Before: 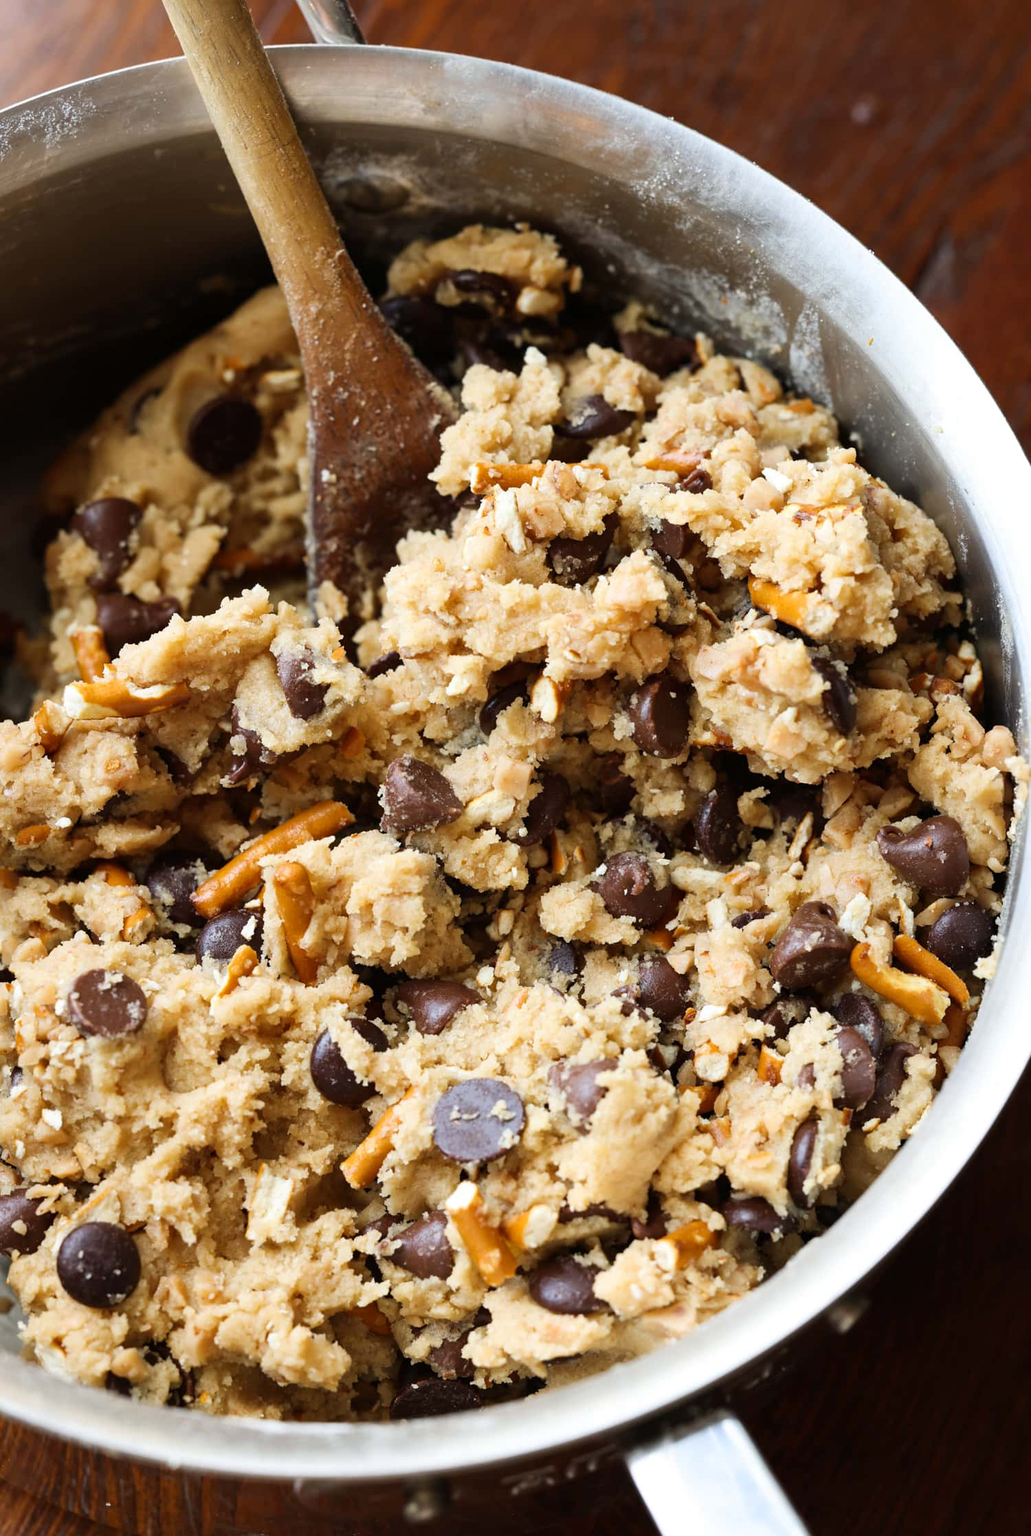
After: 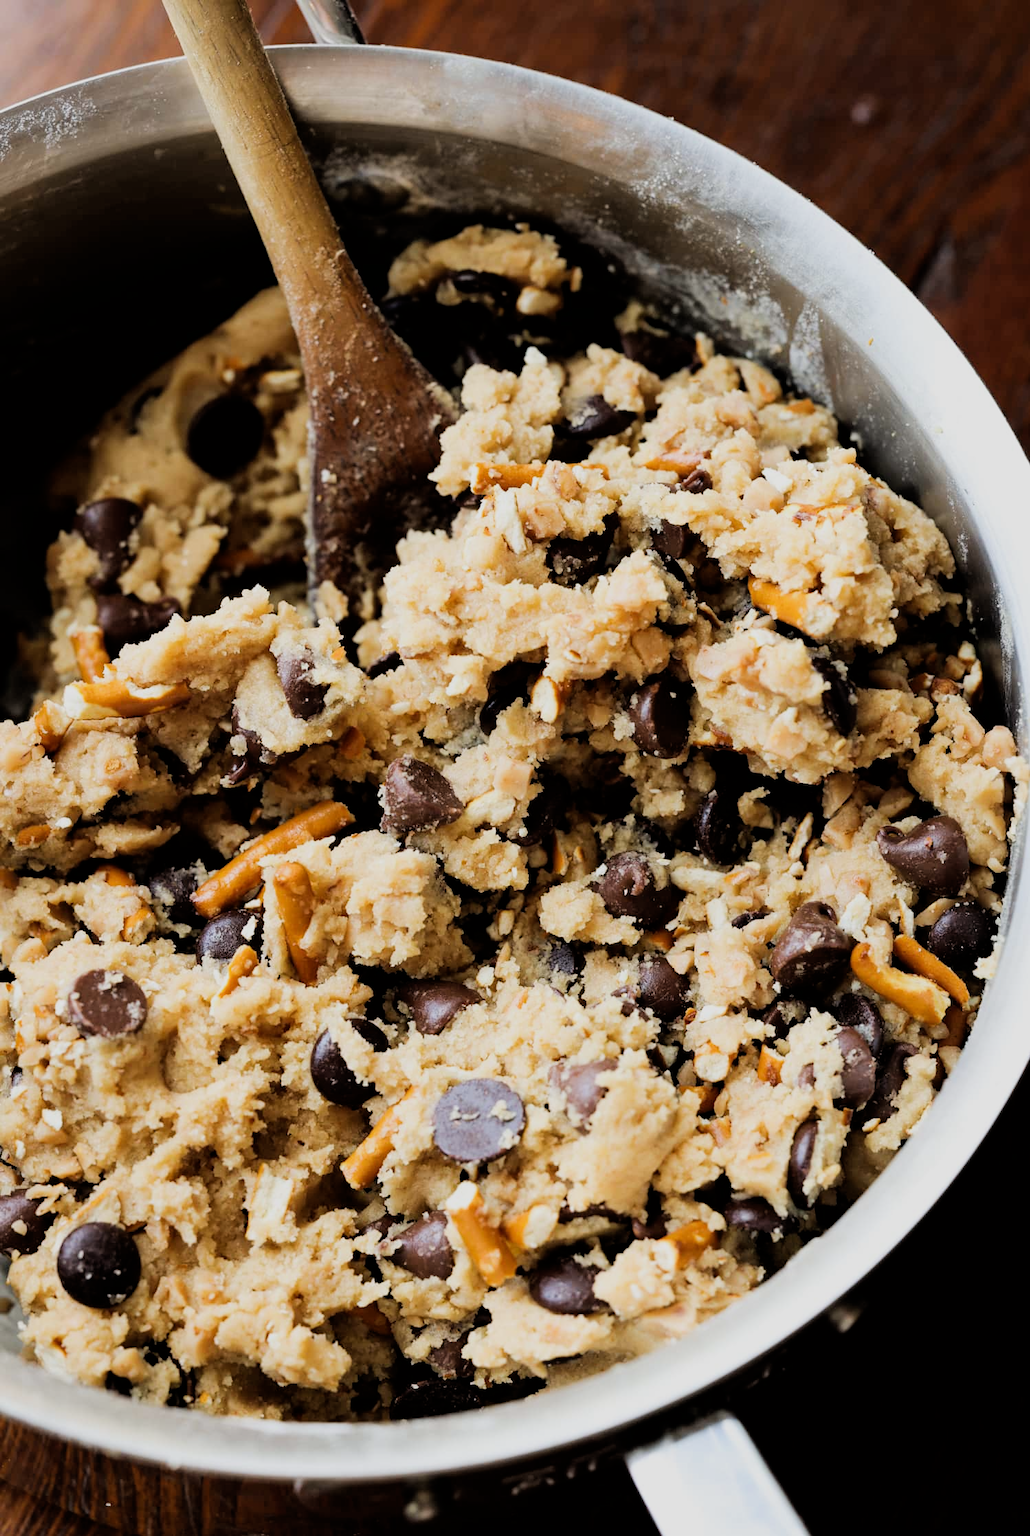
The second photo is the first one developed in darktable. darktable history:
filmic rgb: black relative exposure -5.09 EV, white relative exposure 3.97 EV, hardness 2.88, contrast 1.19, highlights saturation mix -30.46%
tone equalizer: edges refinement/feathering 500, mask exposure compensation -1.57 EV, preserve details no
